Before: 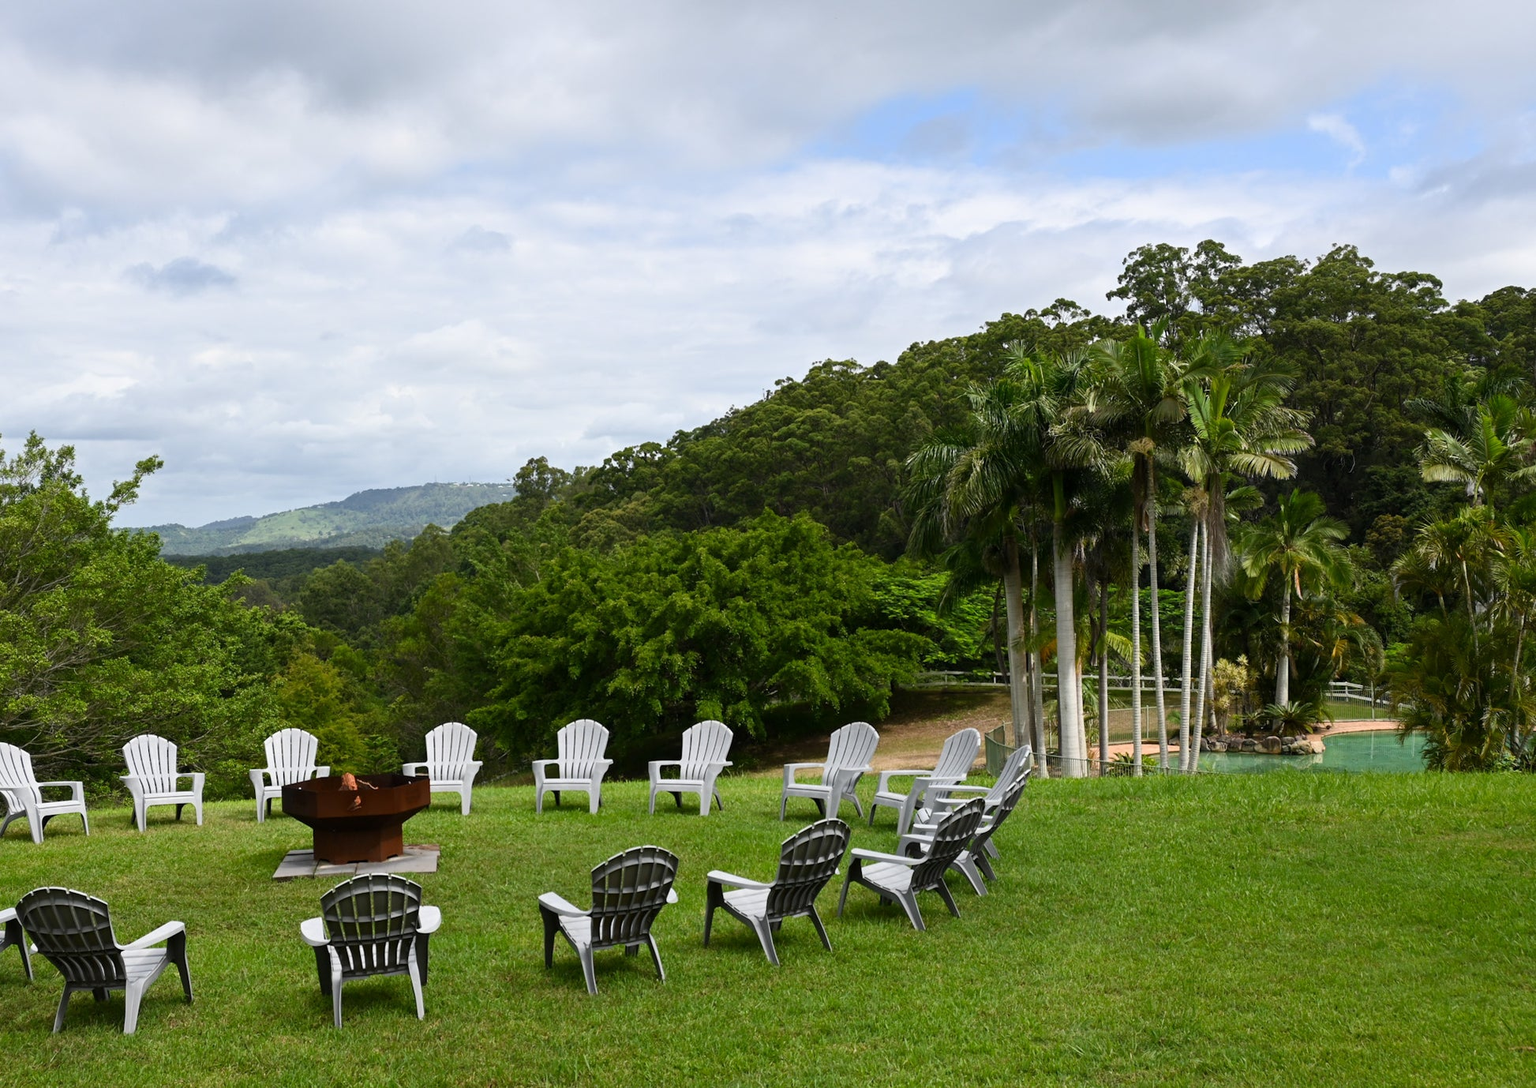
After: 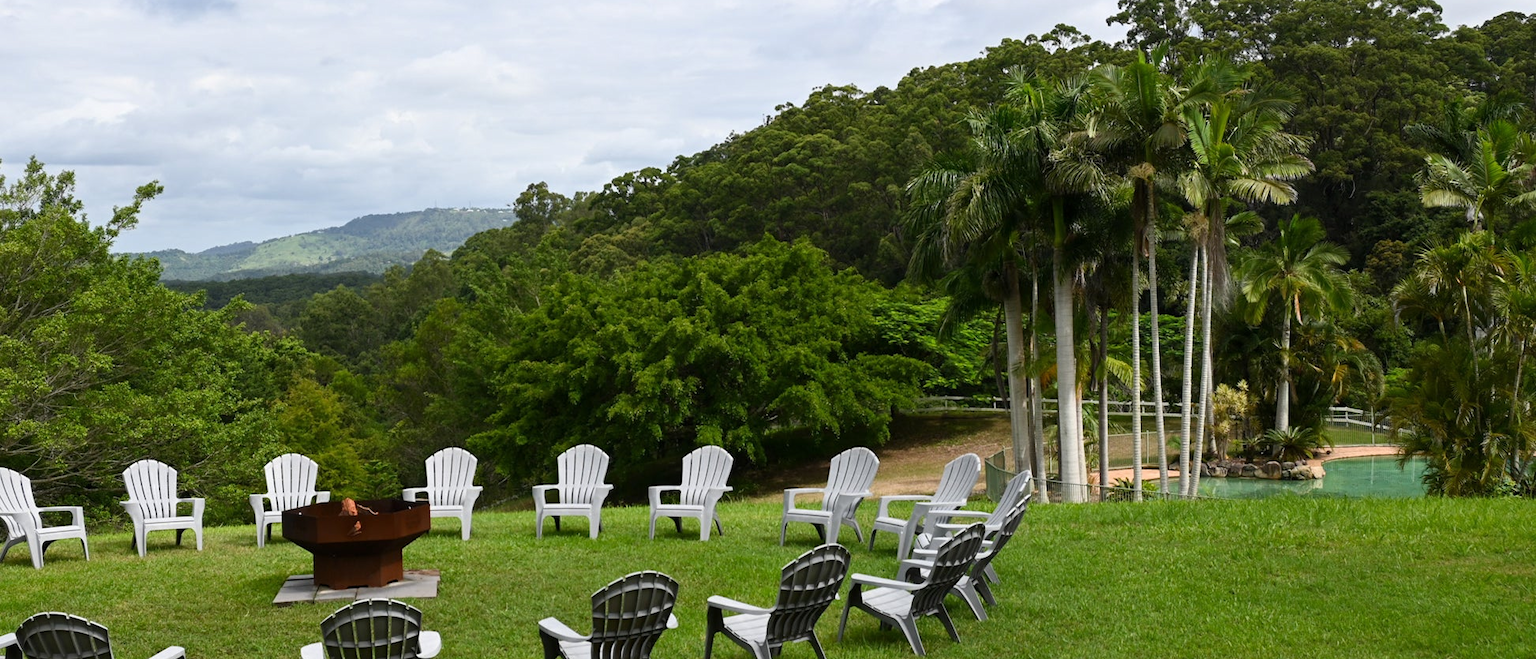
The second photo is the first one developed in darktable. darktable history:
exposure: exposure 0.02 EV, compensate highlight preservation false
crop and rotate: top 25.357%, bottom 13.942%
